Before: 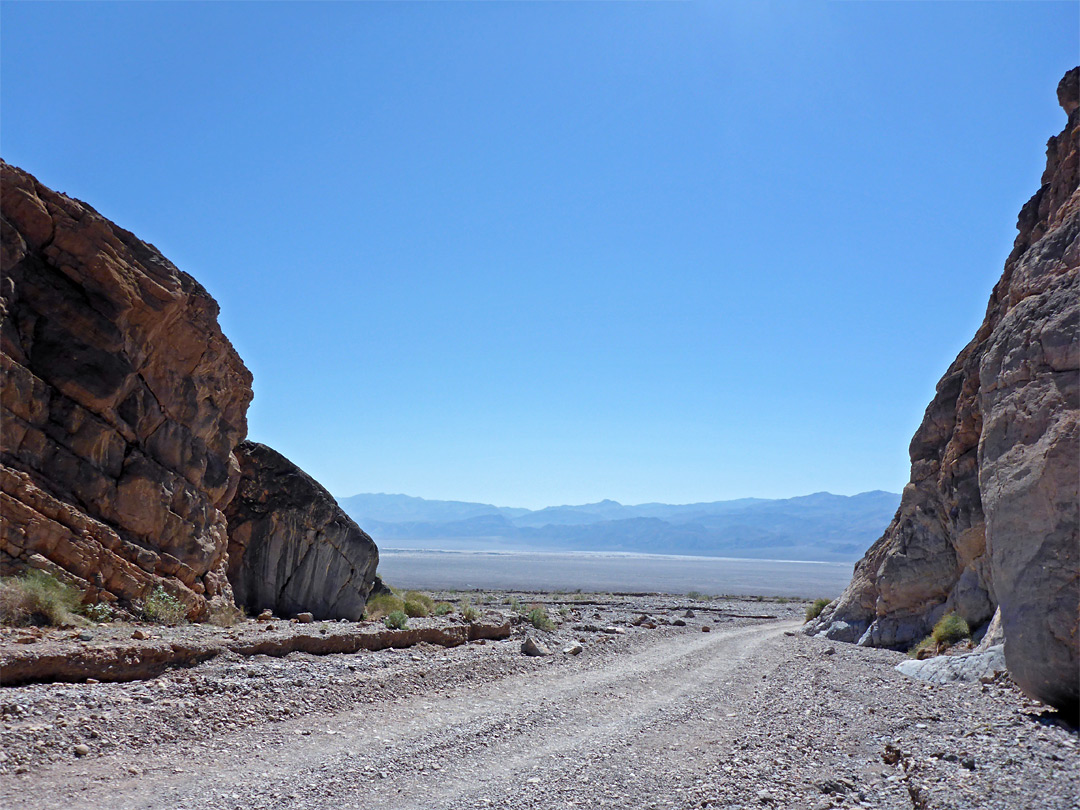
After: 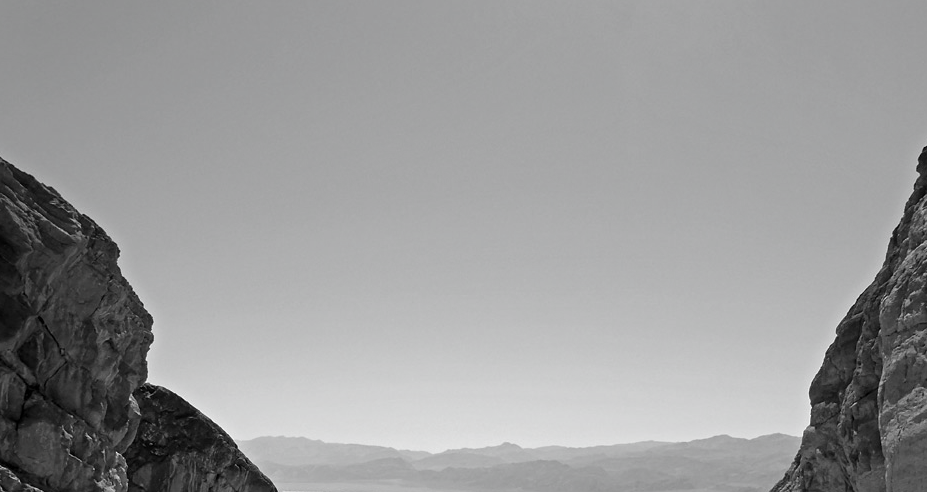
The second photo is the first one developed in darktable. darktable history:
crop and rotate: left 9.277%, top 7.127%, right 4.824%, bottom 32.055%
contrast brightness saturation: saturation -0.99
